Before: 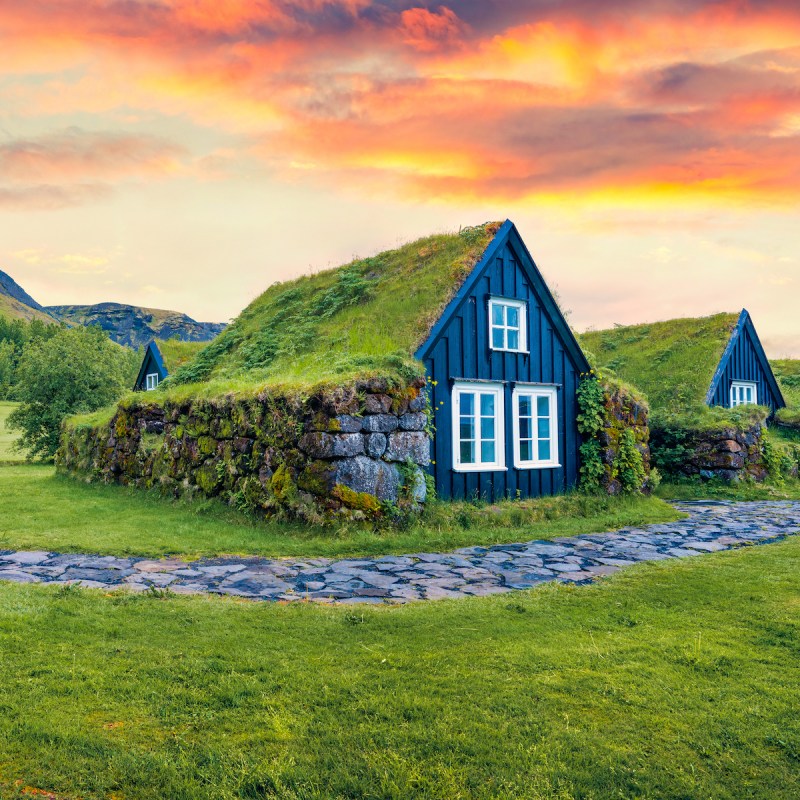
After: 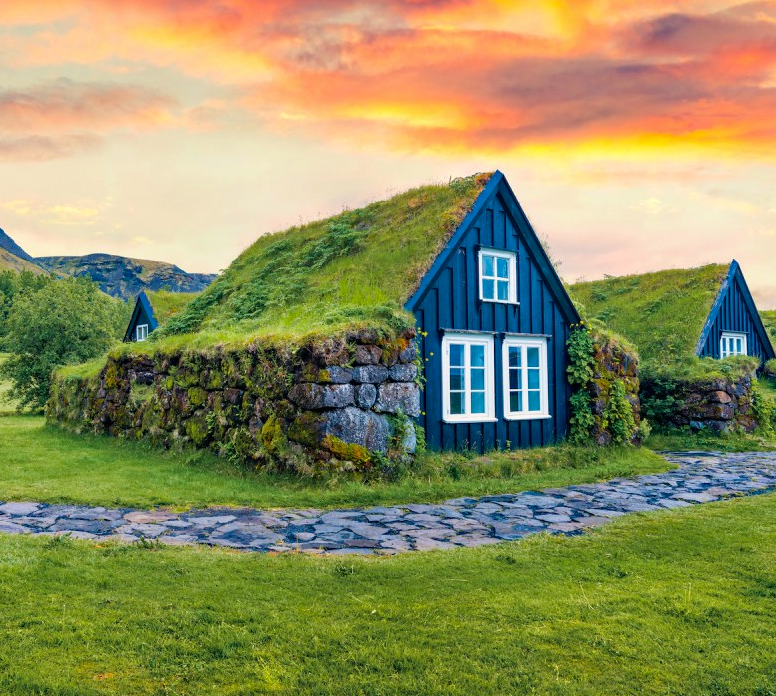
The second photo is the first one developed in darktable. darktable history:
crop: left 1.343%, top 6.183%, right 1.622%, bottom 6.787%
haze removal: compatibility mode true, adaptive false
